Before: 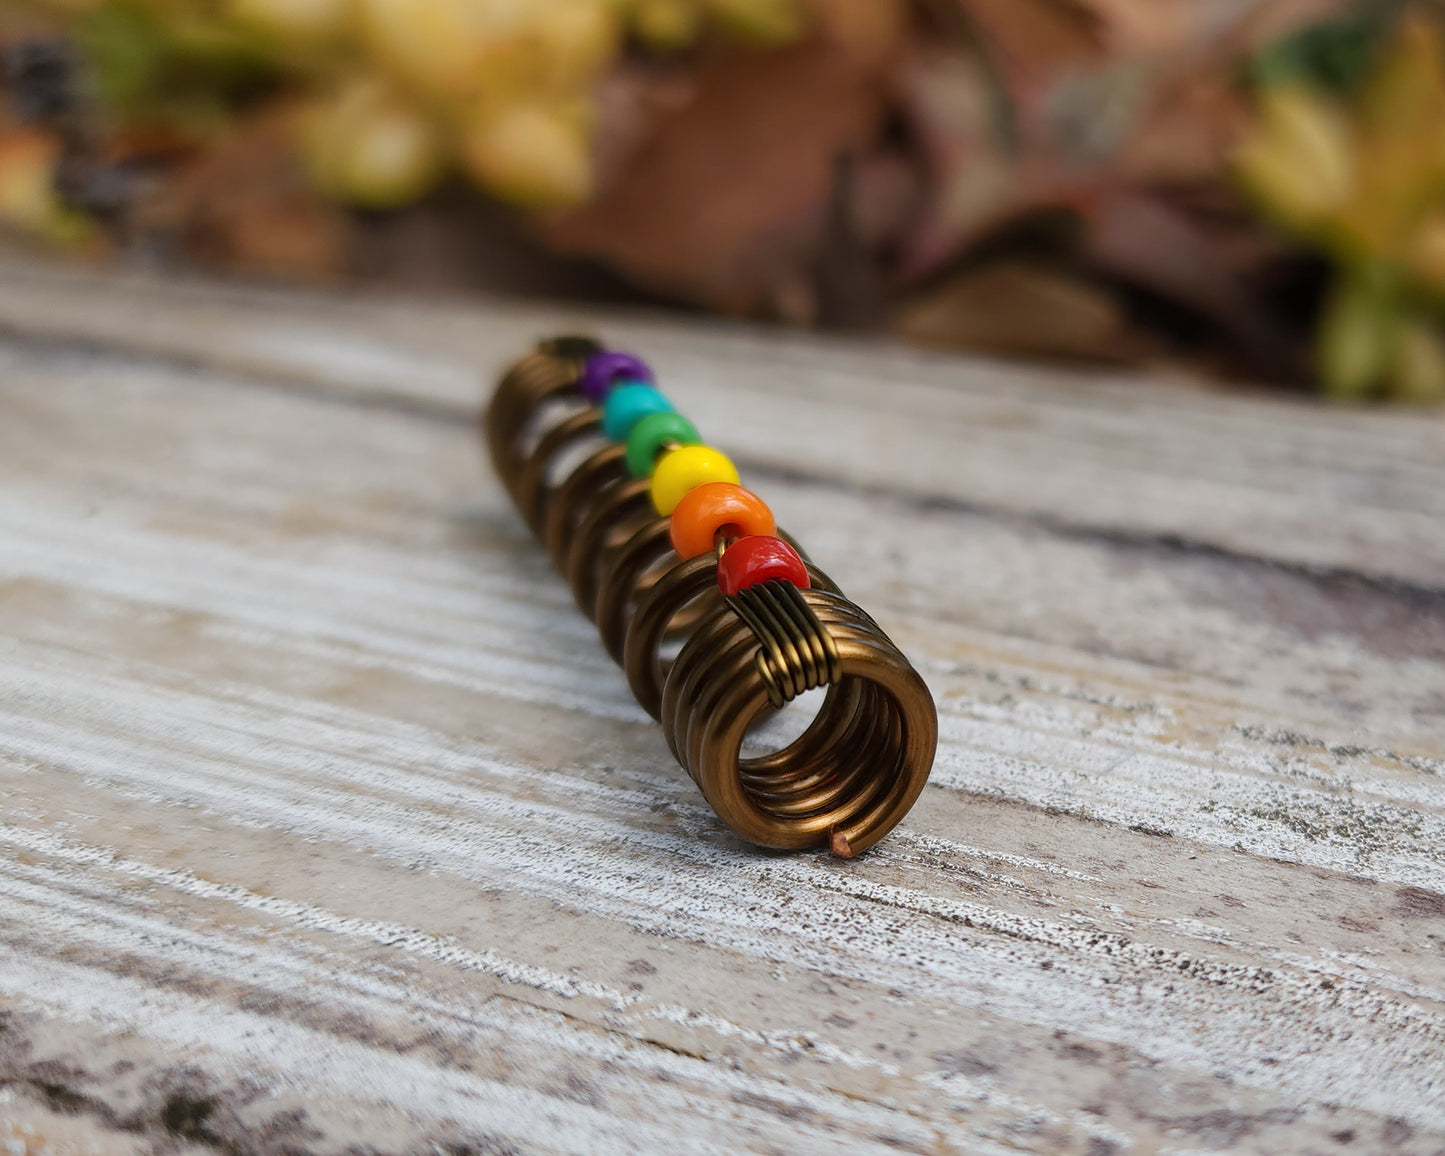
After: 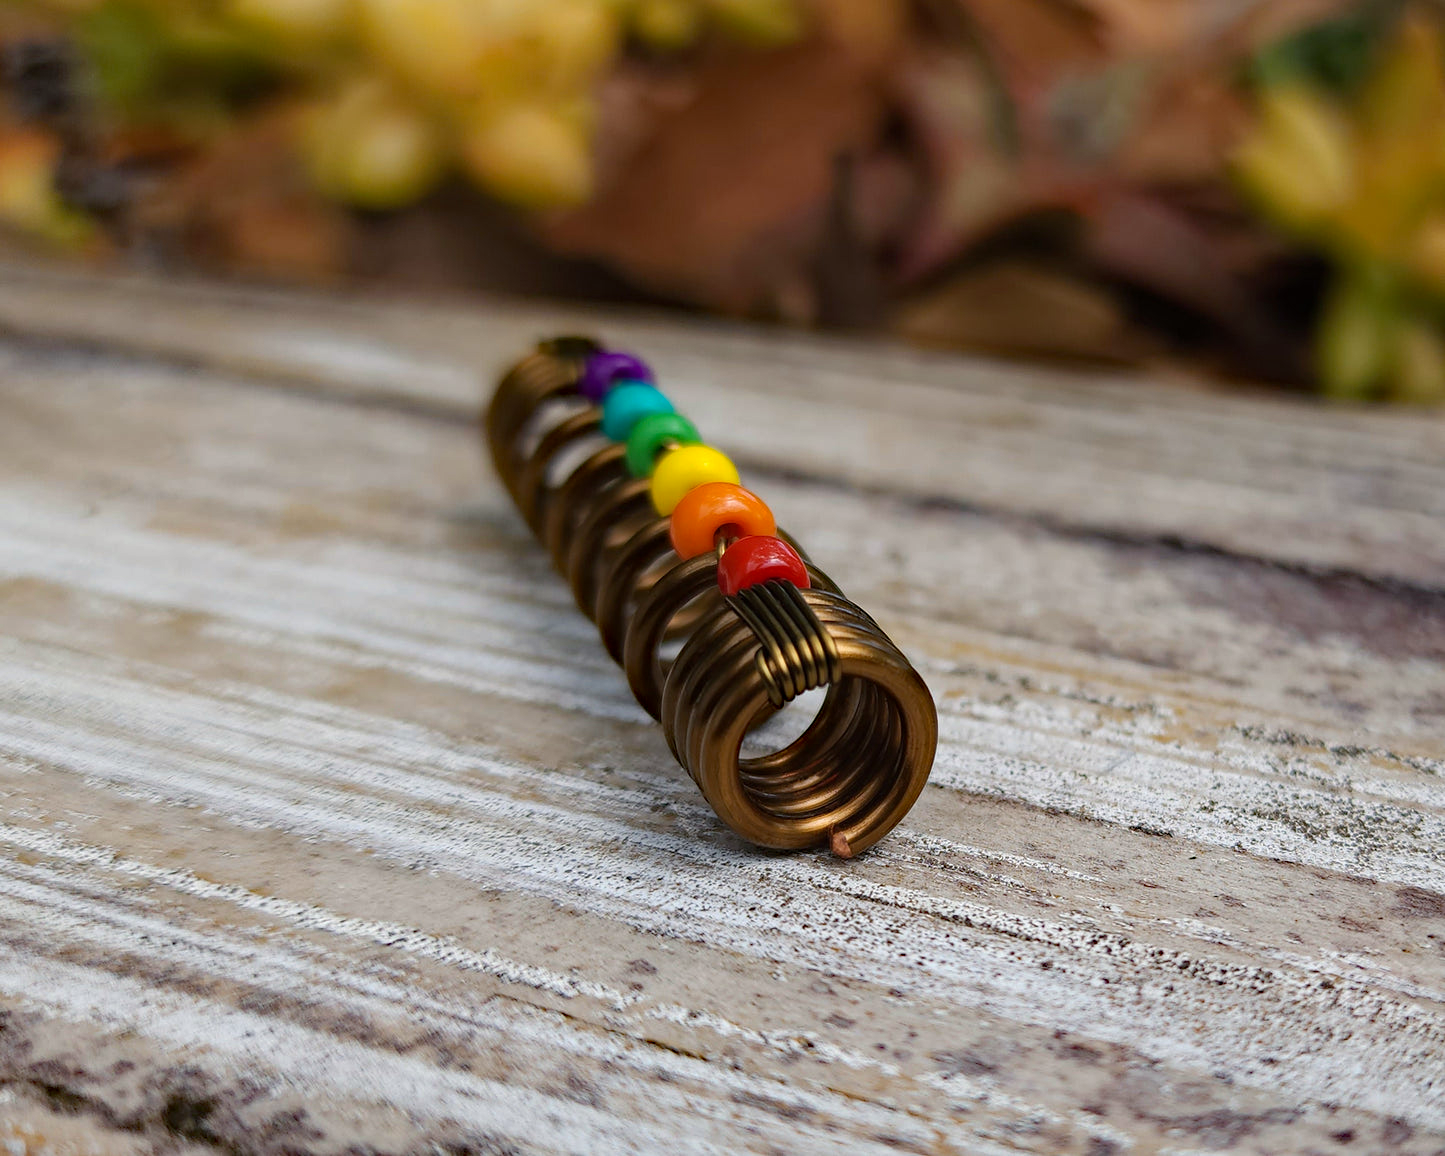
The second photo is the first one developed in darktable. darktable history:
haze removal: strength 0.4, distance 0.22, compatibility mode true, adaptive false | blend: blend mode normal, opacity 85%; mask: uniform (no mask)
